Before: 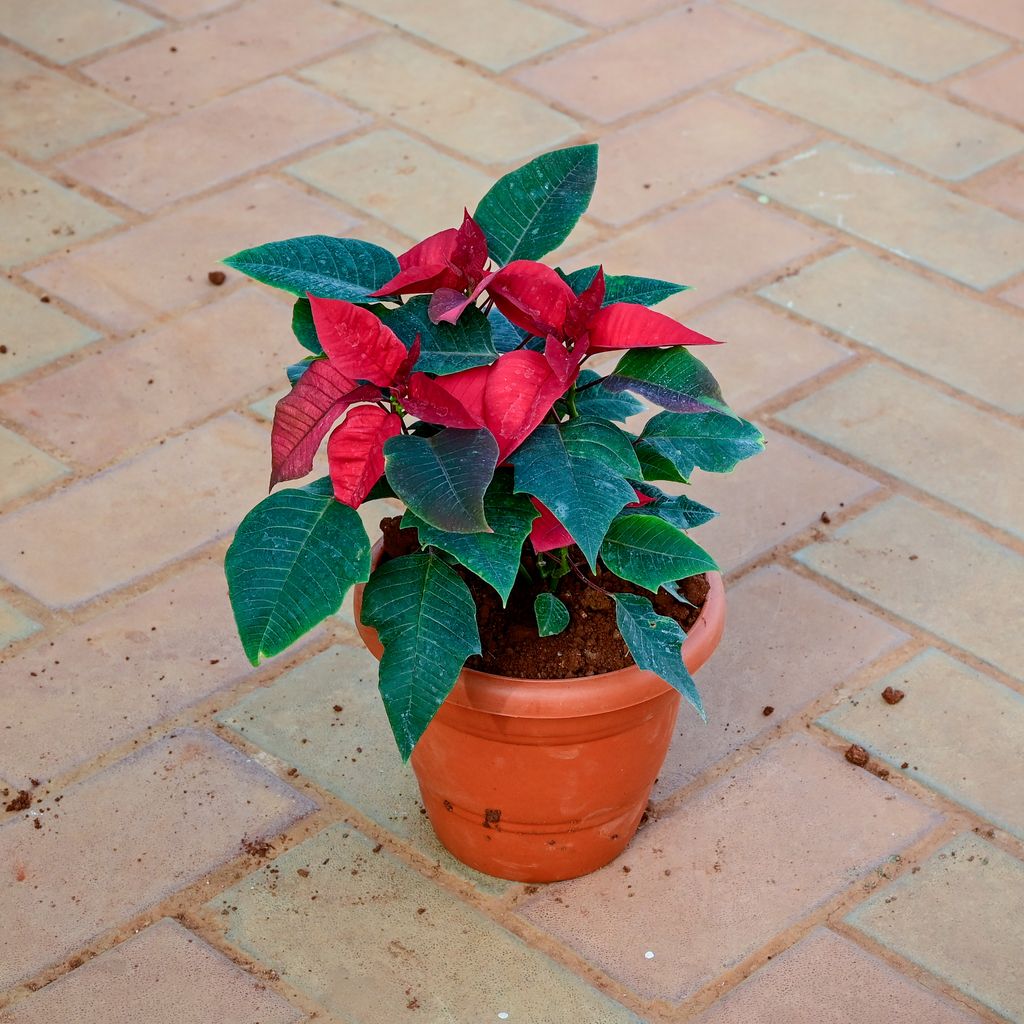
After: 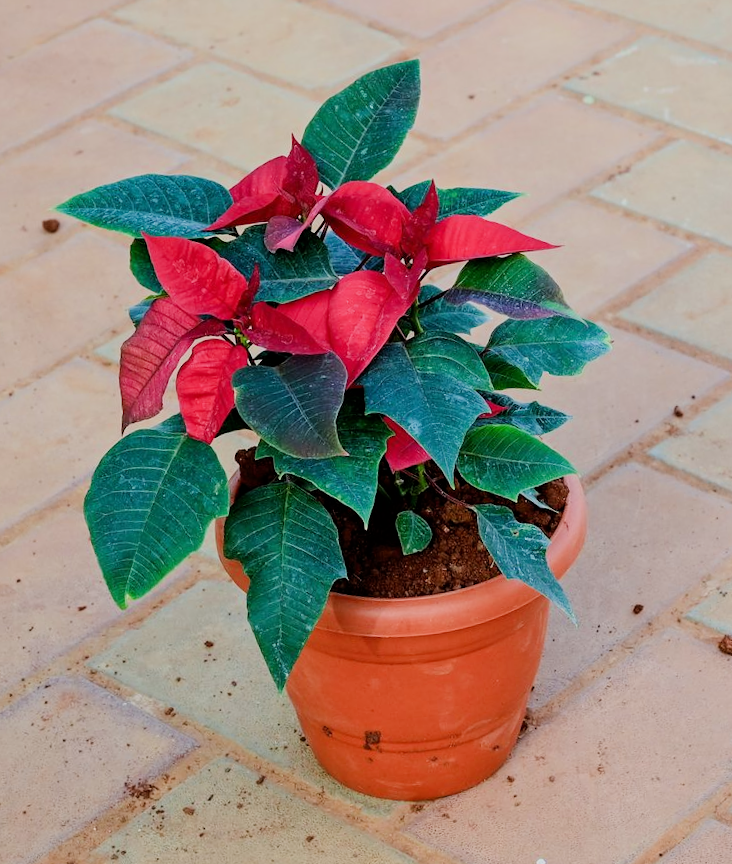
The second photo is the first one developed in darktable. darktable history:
exposure: exposure 0.375 EV, compensate highlight preservation false
rotate and perspective: rotation -5°, crop left 0.05, crop right 0.952, crop top 0.11, crop bottom 0.89
crop: left 13.443%, right 13.31%
white balance: red 1, blue 1
filmic rgb: black relative exposure -7.65 EV, white relative exposure 4.56 EV, hardness 3.61
